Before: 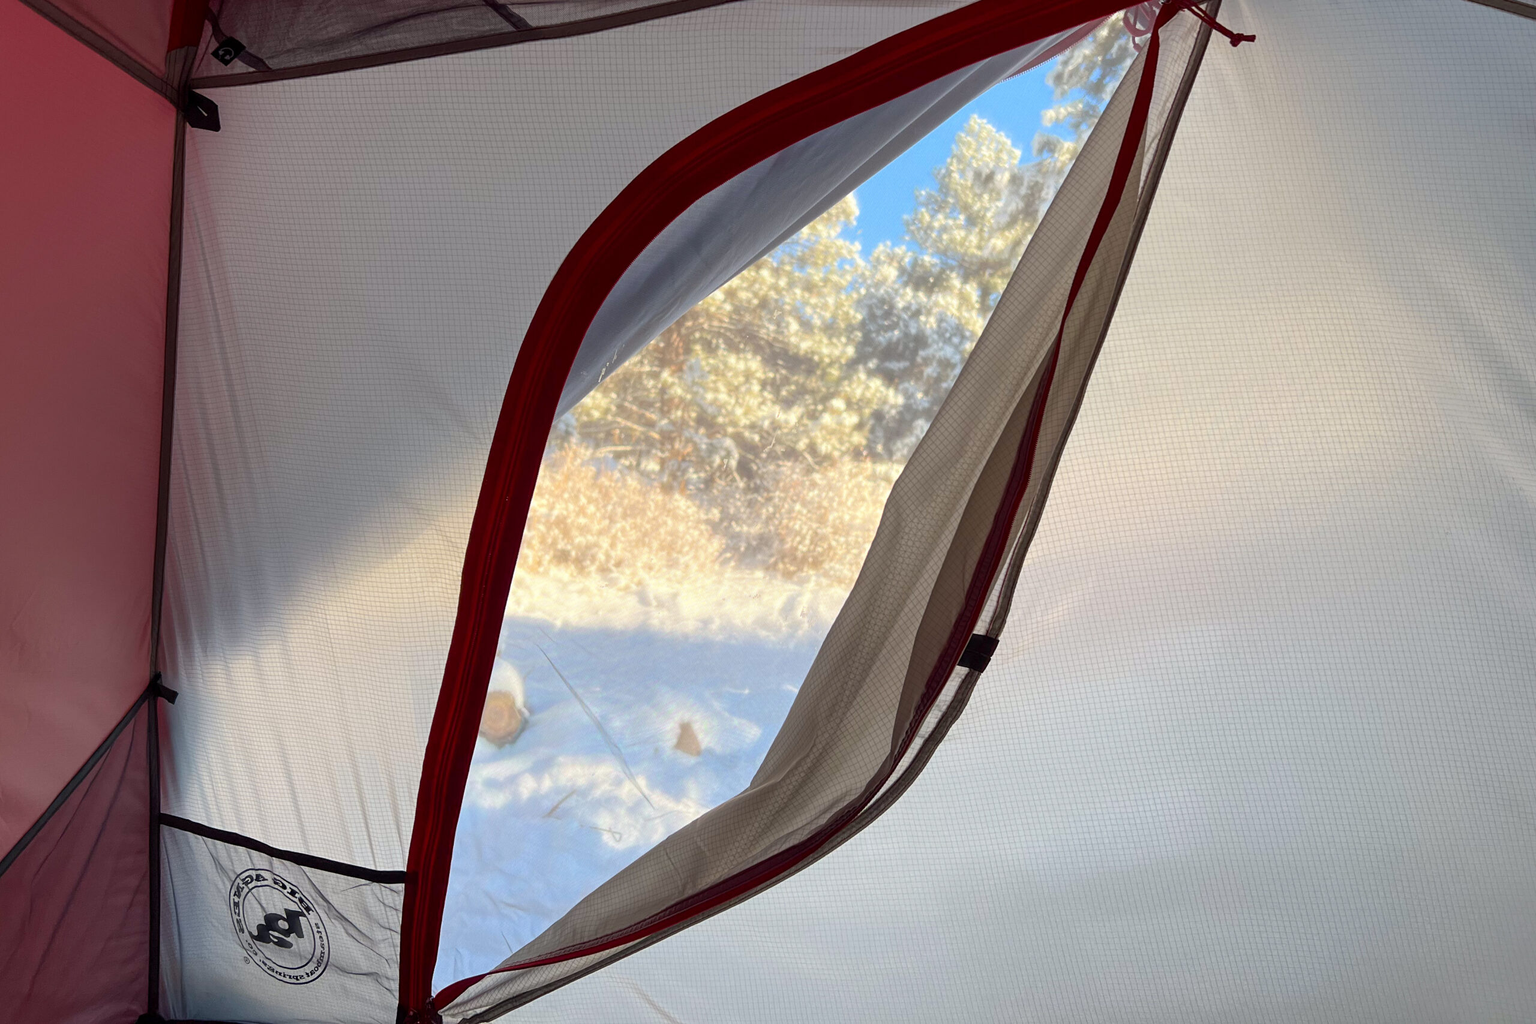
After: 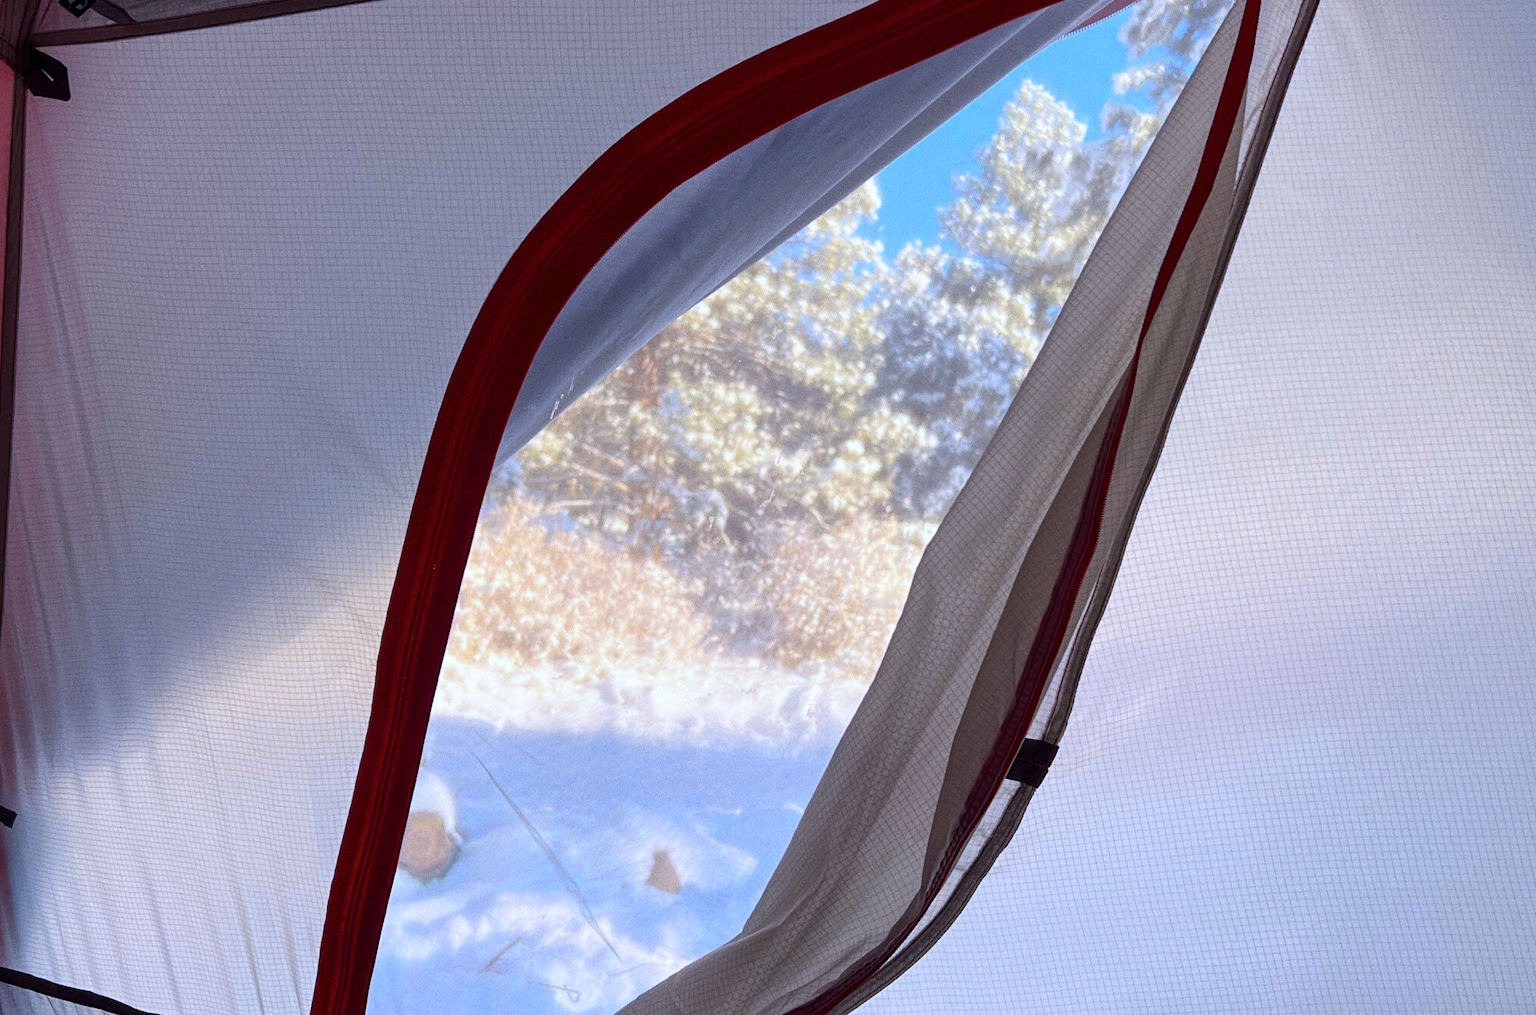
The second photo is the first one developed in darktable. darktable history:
grain: coarseness 0.09 ISO
crop and rotate: left 10.77%, top 5.1%, right 10.41%, bottom 16.76%
color calibration: illuminant as shot in camera, x 0.377, y 0.392, temperature 4169.3 K, saturation algorithm version 1 (2020)
